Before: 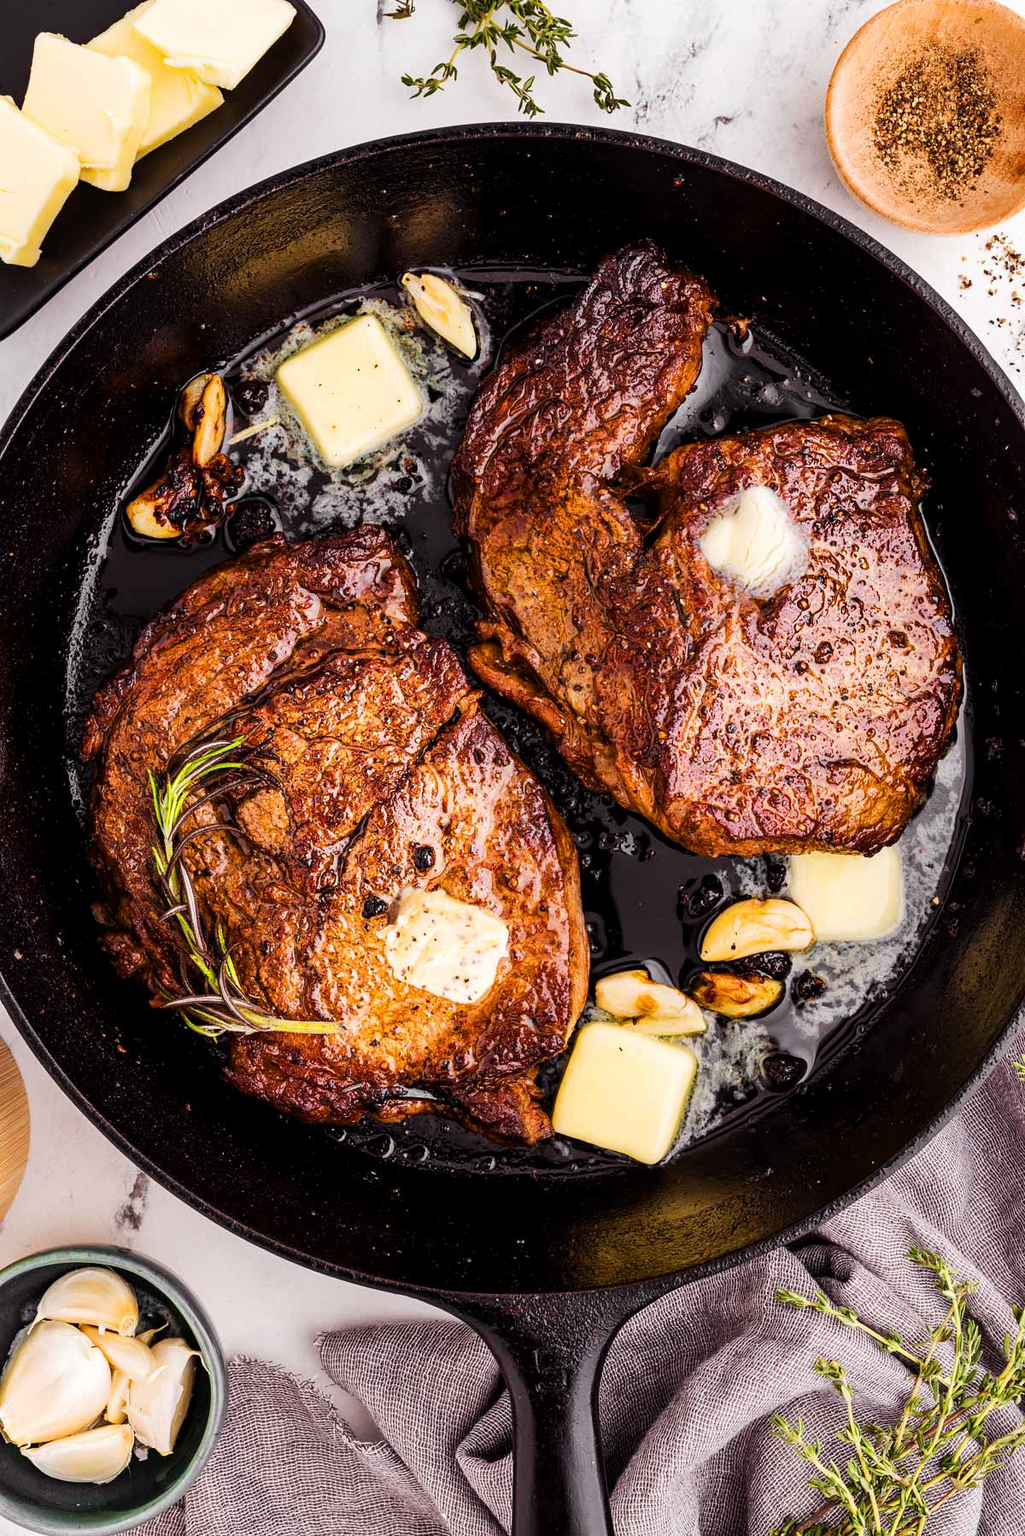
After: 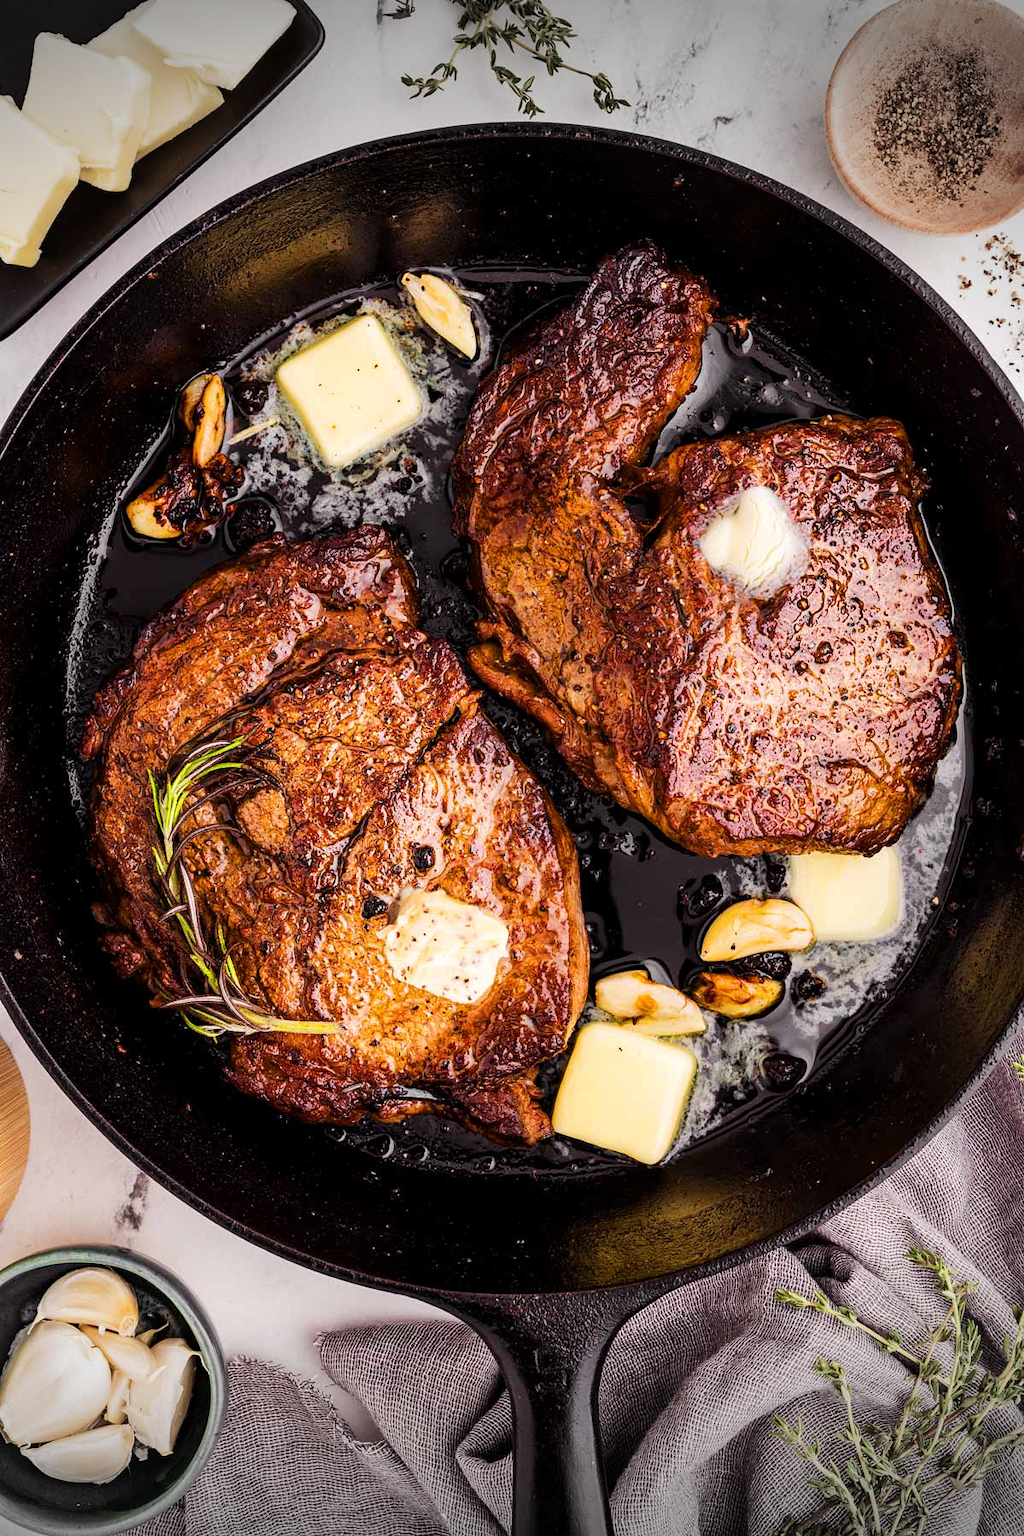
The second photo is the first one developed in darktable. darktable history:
vignetting: fall-off start 101%, brightness -0.625, saturation -0.682, center (-0.148, 0.02), width/height ratio 1.306, unbound false
